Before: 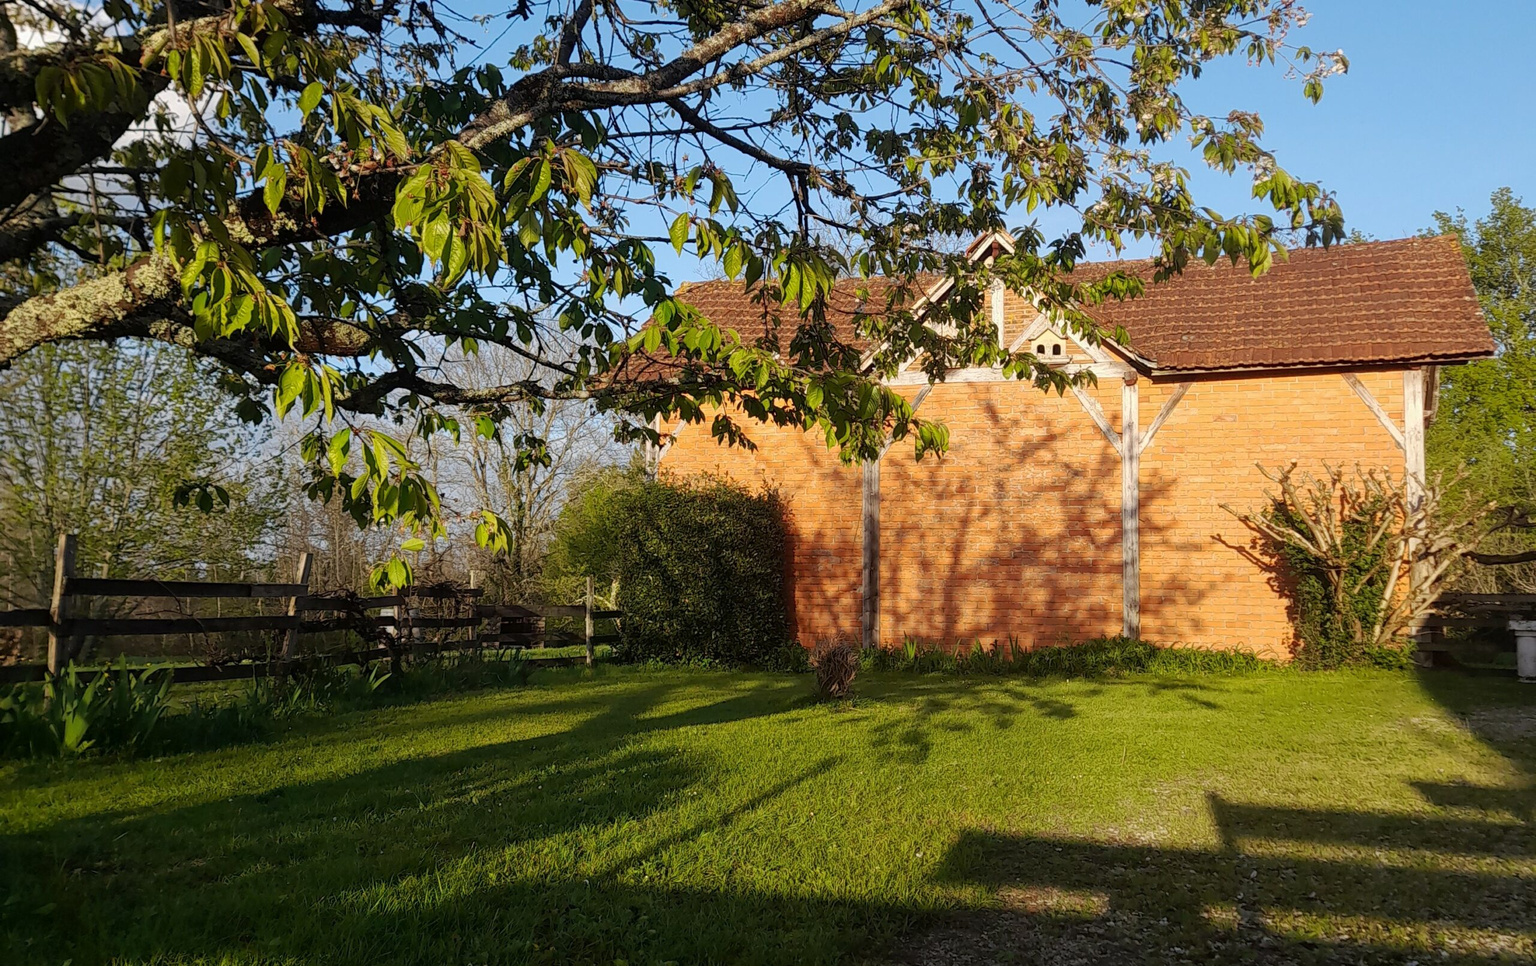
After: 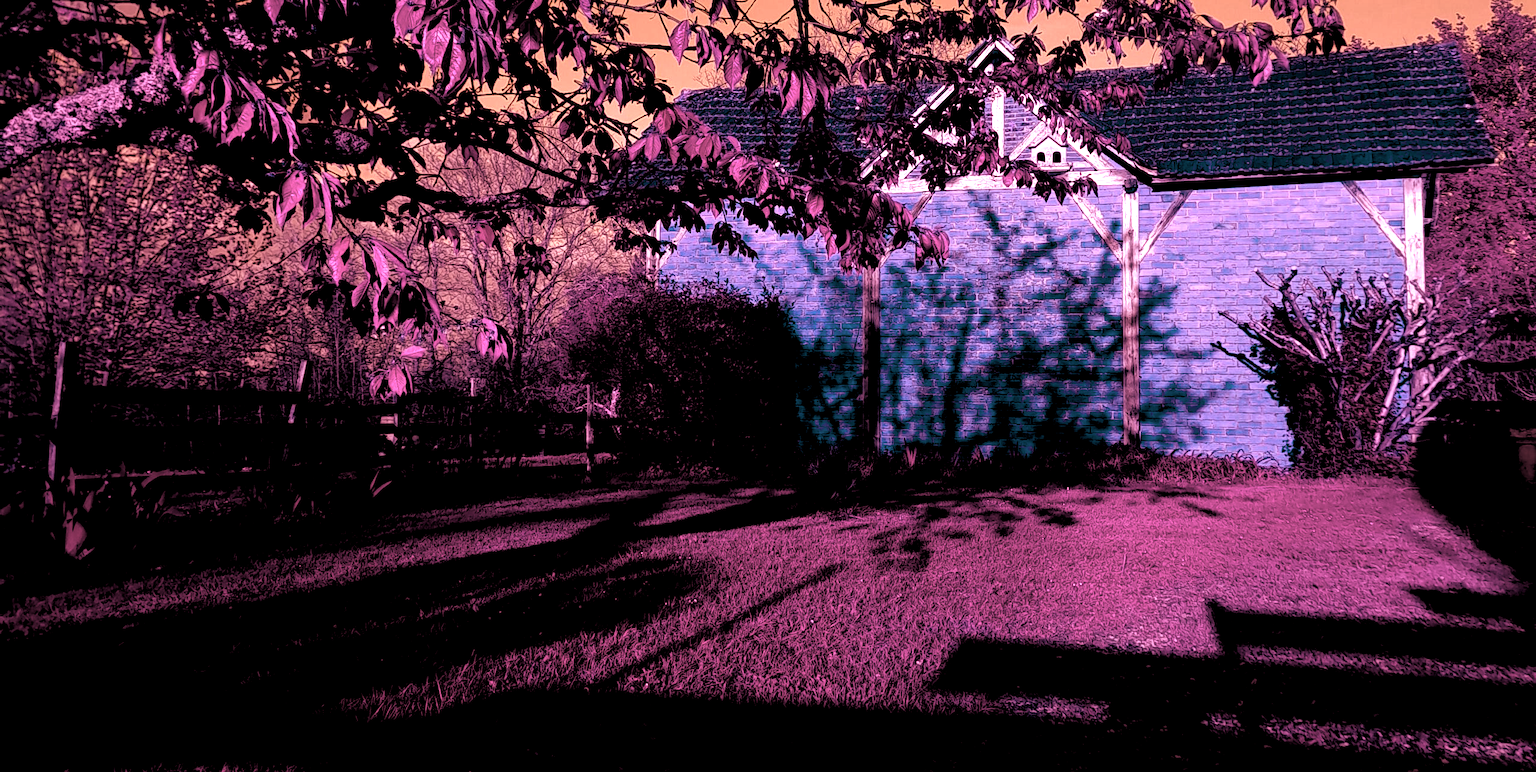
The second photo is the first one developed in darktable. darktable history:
rgb levels: levels [[0.01, 0.419, 0.839], [0, 0.5, 1], [0, 0.5, 1]]
color balance rgb: shadows lift › luminance -18.76%, shadows lift › chroma 35.44%, power › luminance -3.76%, power › hue 142.17°, highlights gain › chroma 7.5%, highlights gain › hue 184.75°, global offset › luminance -0.52%, global offset › chroma 0.91%, global offset › hue 173.36°, shadows fall-off 300%, white fulcrum 2 EV, highlights fall-off 300%, linear chroma grading › shadows 17.19%, linear chroma grading › highlights 61.12%, linear chroma grading › global chroma 50%, hue shift -150.52°, perceptual brilliance grading › global brilliance 12%, mask middle-gray fulcrum 100%, contrast gray fulcrum 38.43%, contrast 35.15%, saturation formula JzAzBz (2021)
color correction: saturation 0.5
crop and rotate: top 19.998%
